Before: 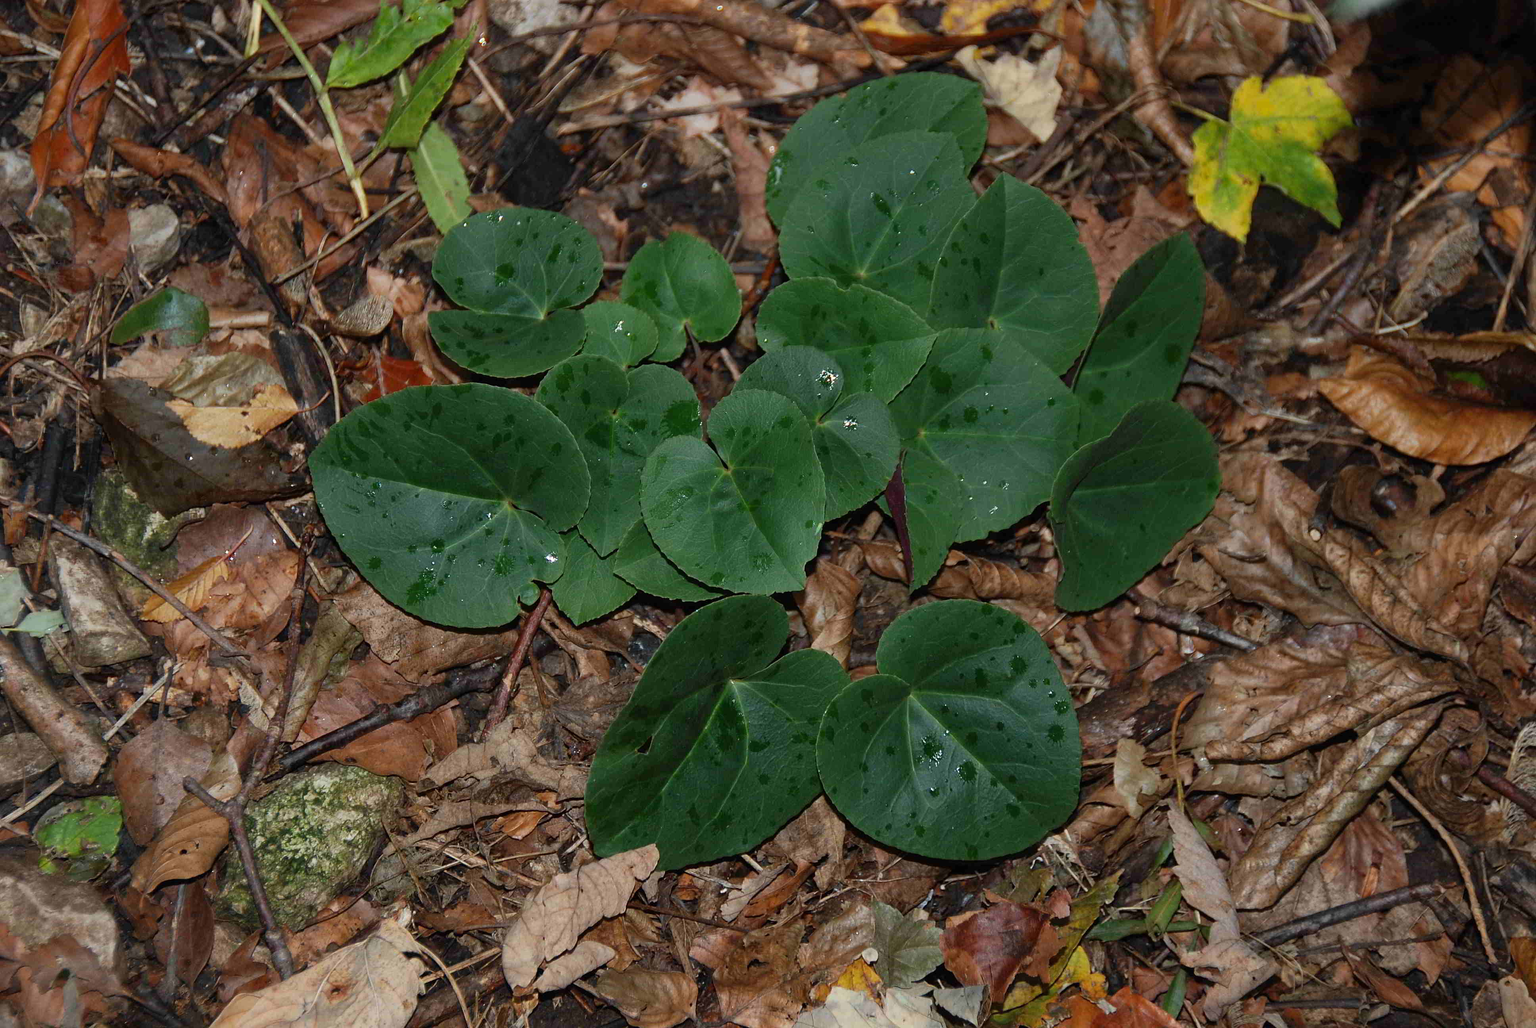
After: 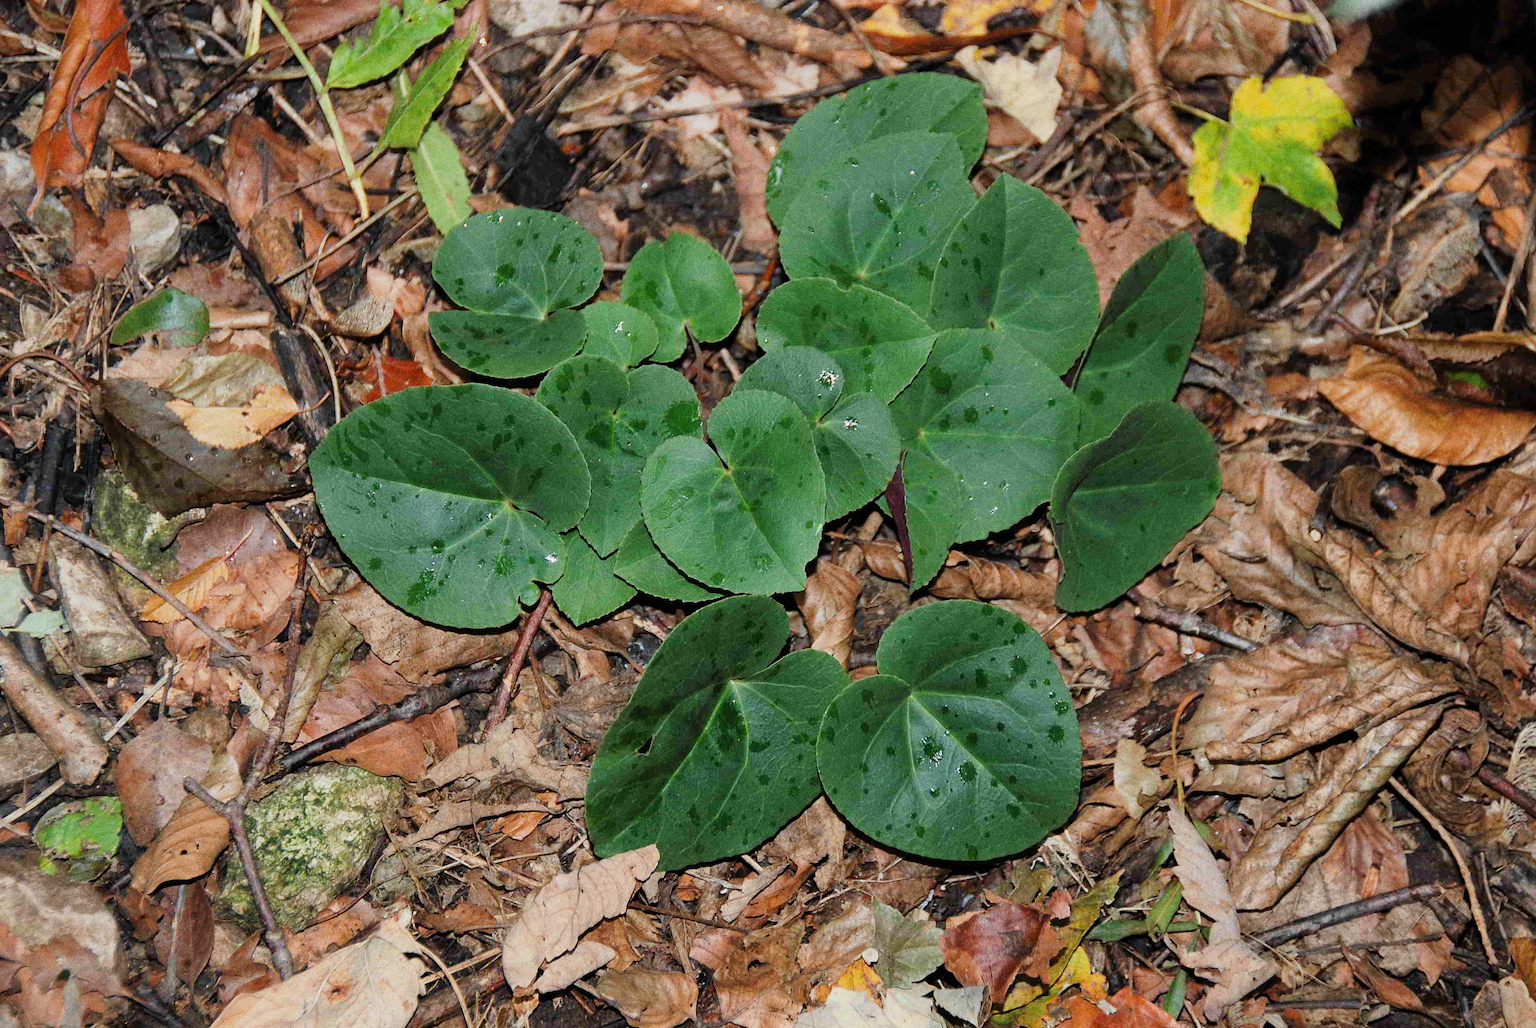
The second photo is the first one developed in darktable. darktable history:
exposure: black level correction 0, exposure 1.2 EV, compensate highlight preservation false
filmic rgb: black relative exposure -7.32 EV, white relative exposure 5.09 EV, hardness 3.2
grain: coarseness 8.68 ISO, strength 31.94%
